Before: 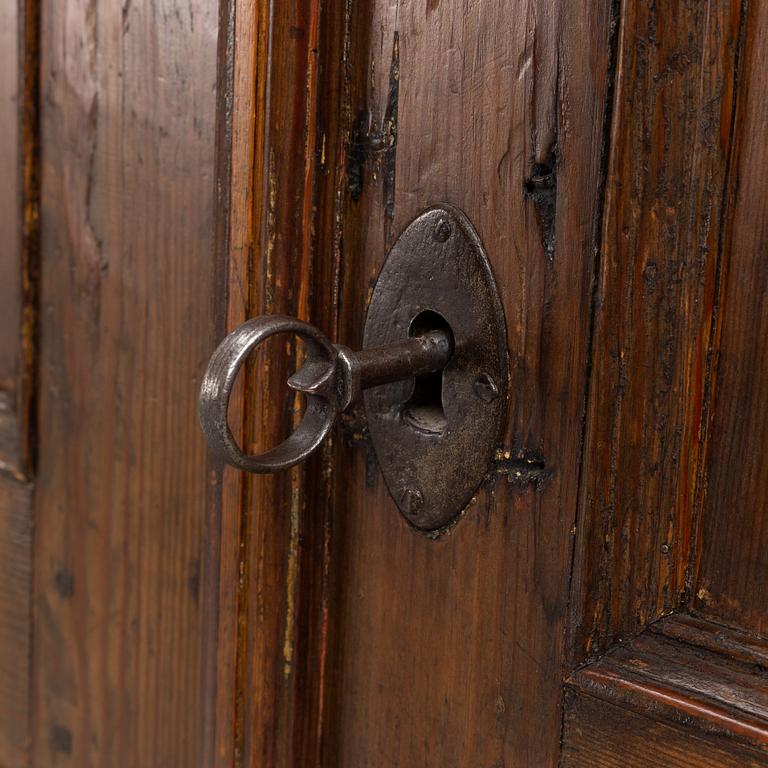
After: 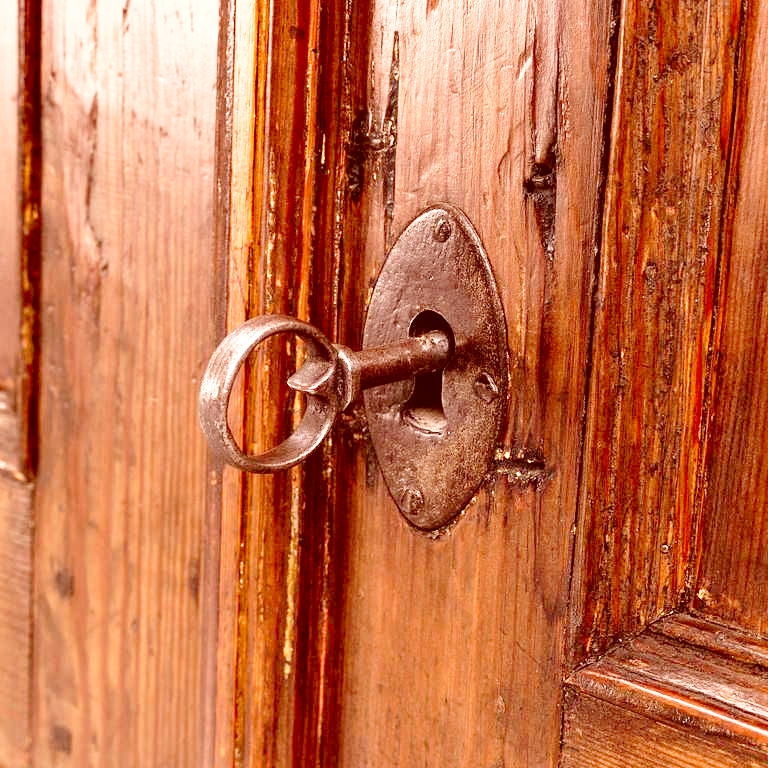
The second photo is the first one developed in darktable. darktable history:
color correction: highlights a* 9.13, highlights b* 9.03, shadows a* 39.97, shadows b* 39.29, saturation 0.767
shadows and highlights: shadows 52.64, soften with gaussian
exposure: black level correction 0.001, exposure 1.712 EV, compensate highlight preservation false
base curve: curves: ch0 [(0, 0) (0.028, 0.03) (0.121, 0.232) (0.46, 0.748) (0.859, 0.968) (1, 1)], preserve colors none
